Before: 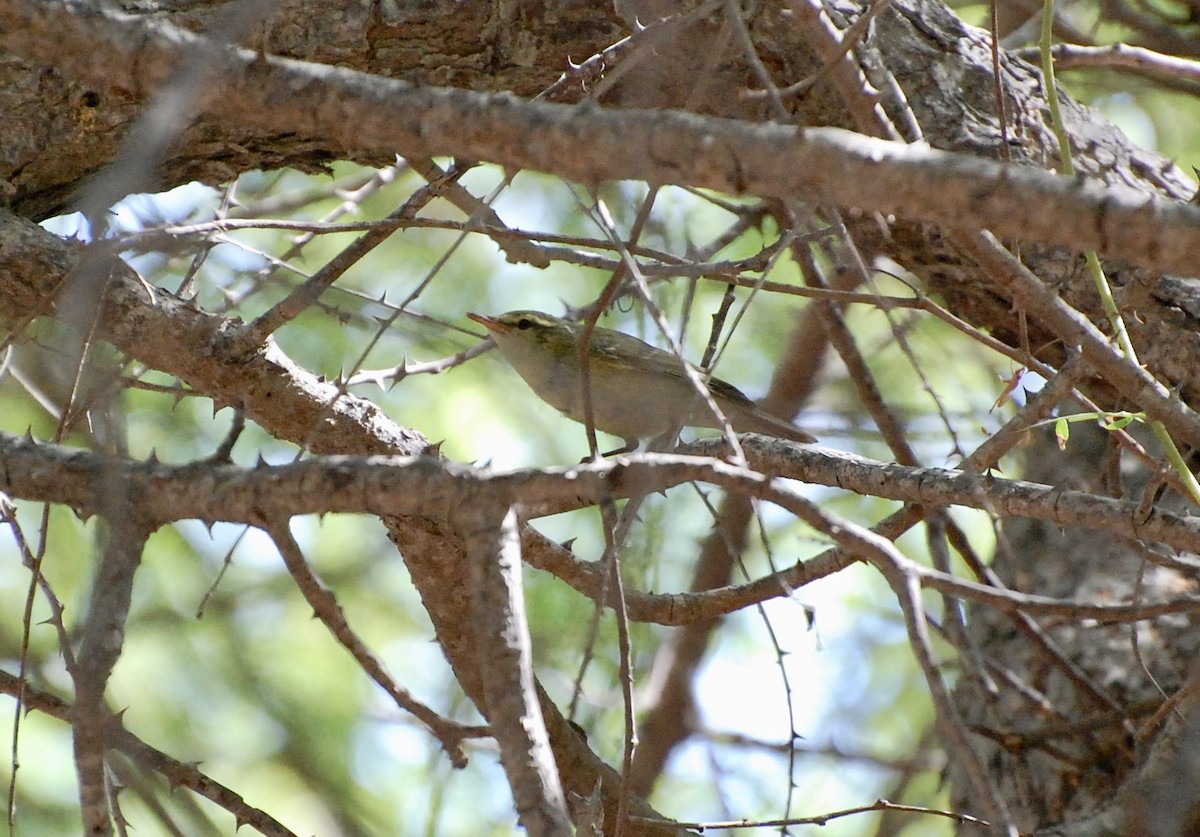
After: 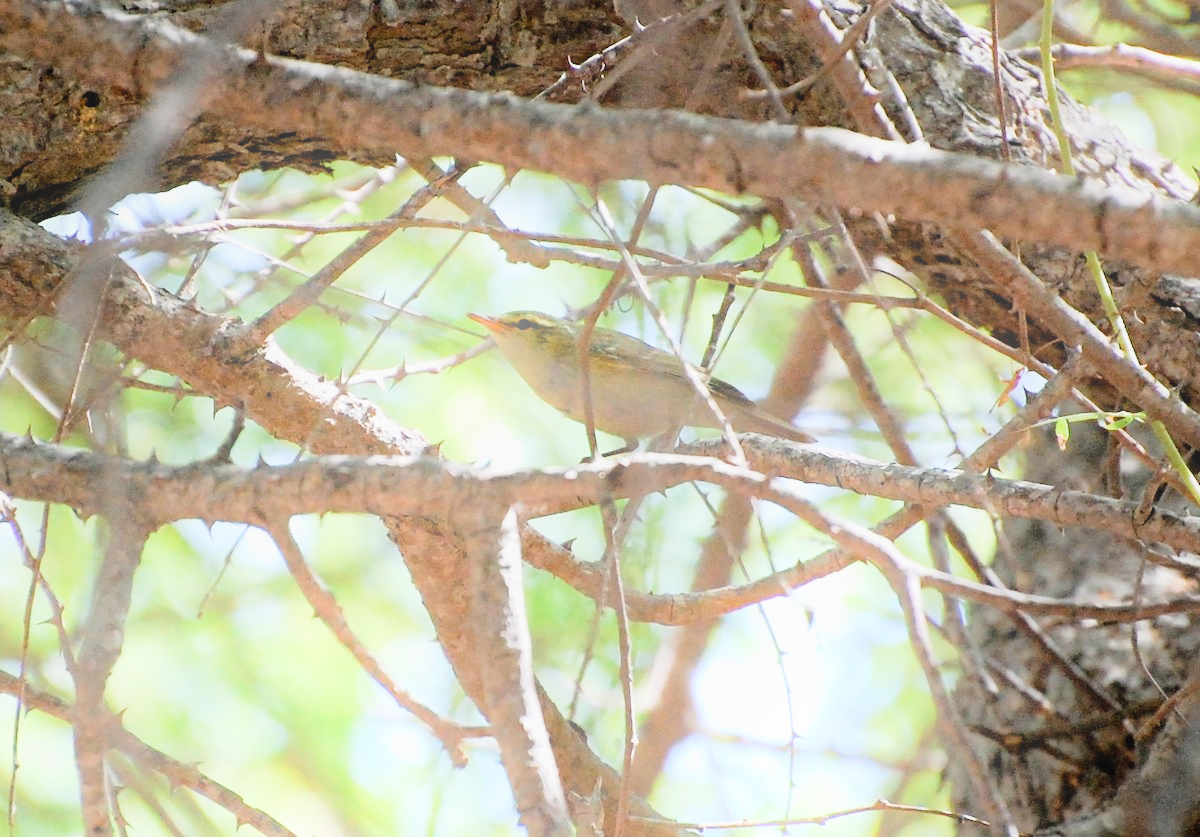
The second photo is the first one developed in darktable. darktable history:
filmic rgb: black relative exposure -5 EV, hardness 2.88, contrast 1.2, highlights saturation mix -30%
exposure: black level correction 0, exposure 0.7 EV, compensate exposure bias true, compensate highlight preservation false
bloom: on, module defaults
